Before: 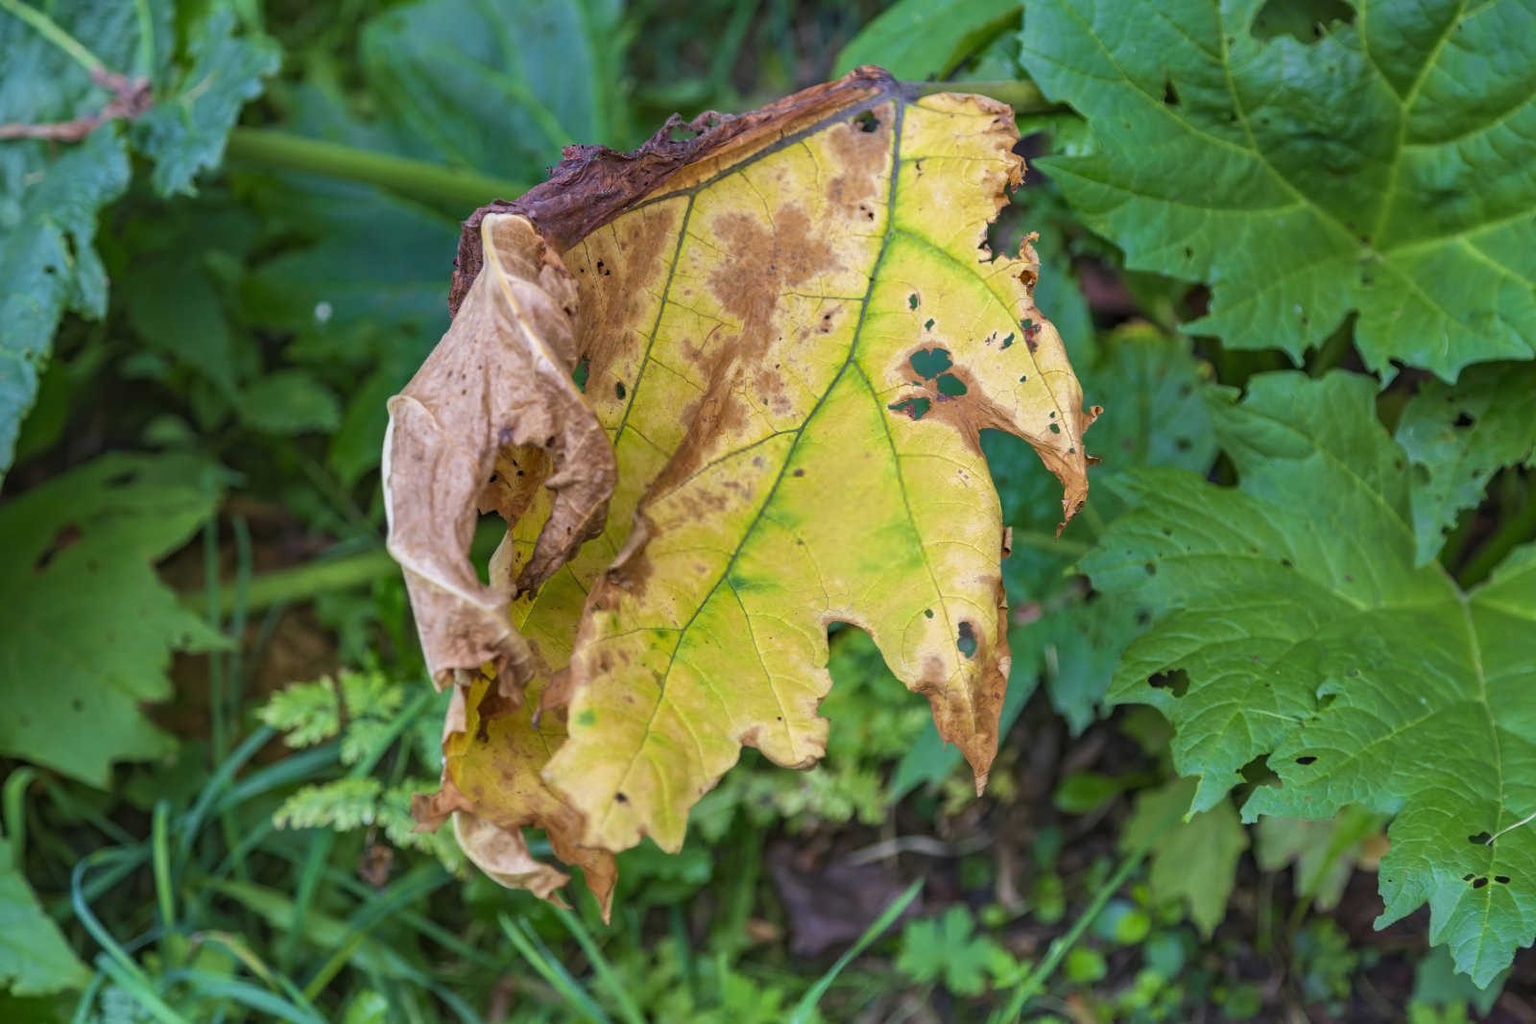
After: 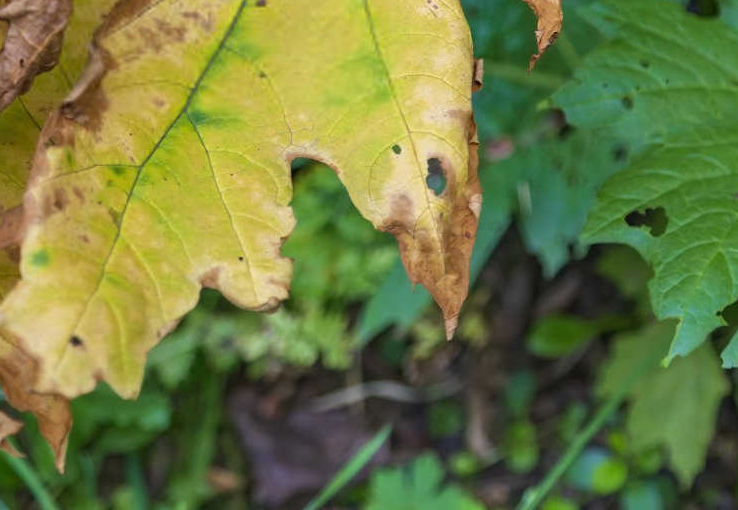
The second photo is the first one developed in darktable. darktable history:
tone equalizer: -7 EV 0.17 EV, -6 EV 0.149 EV, -5 EV 0.085 EV, -4 EV 0.078 EV, -2 EV -0.034 EV, -1 EV -0.054 EV, +0 EV -0.048 EV
crop: left 35.715%, top 45.986%, right 18.125%, bottom 6.195%
